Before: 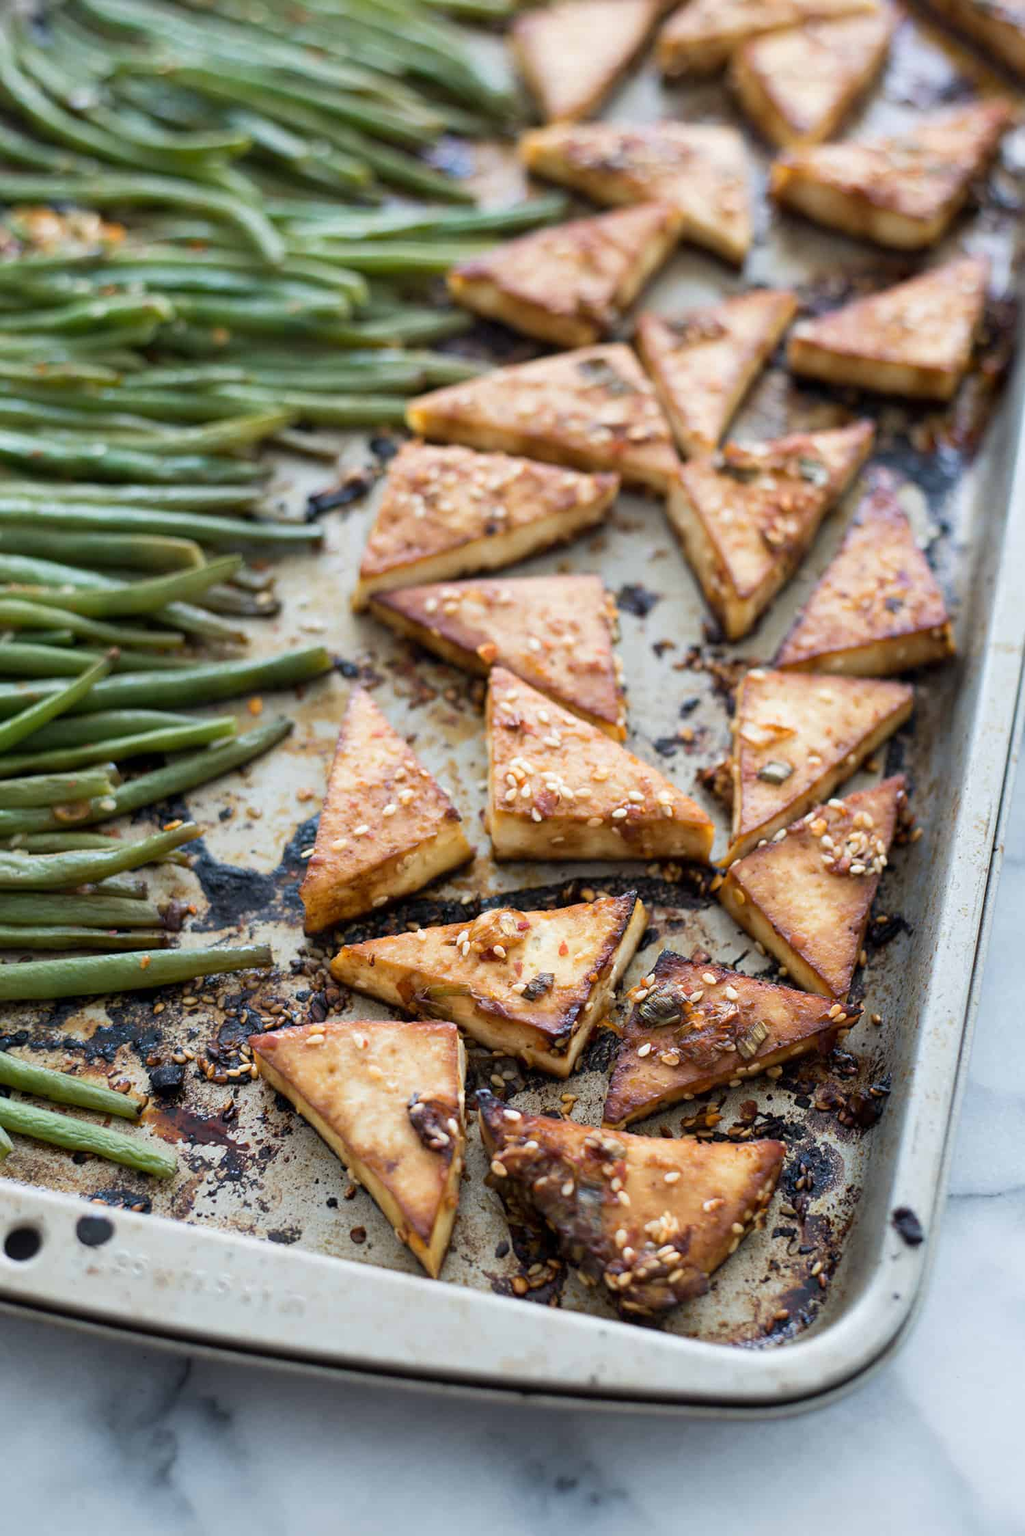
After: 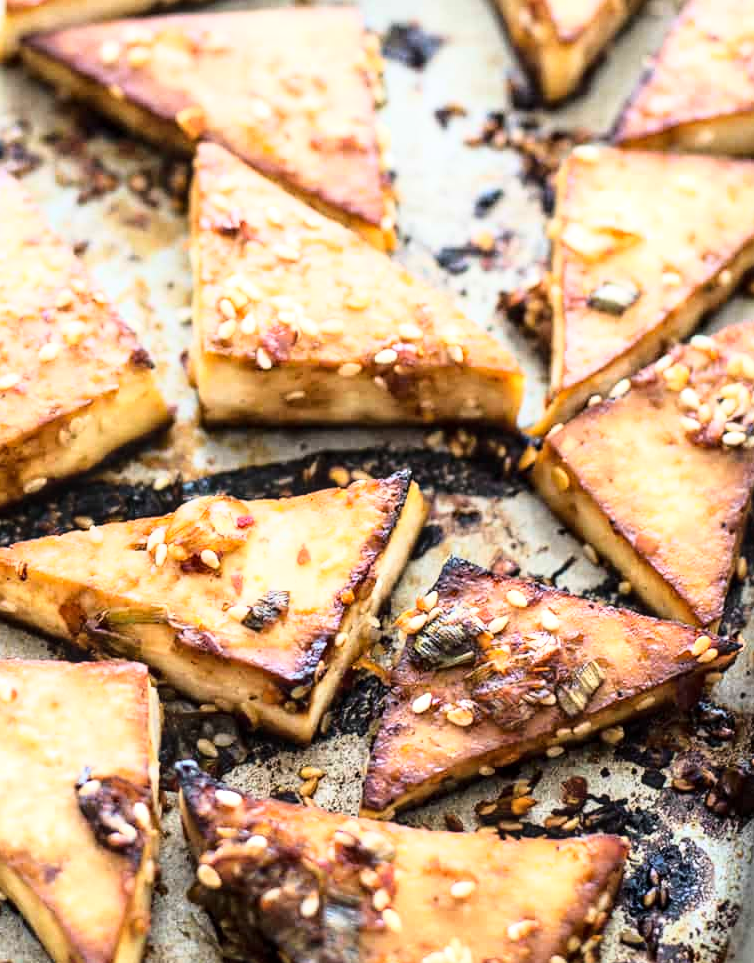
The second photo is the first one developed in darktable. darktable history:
crop: left 34.767%, top 37.107%, right 14.949%, bottom 20.005%
local contrast: on, module defaults
base curve: curves: ch0 [(0, 0) (0.026, 0.03) (0.109, 0.232) (0.351, 0.748) (0.669, 0.968) (1, 1)]
